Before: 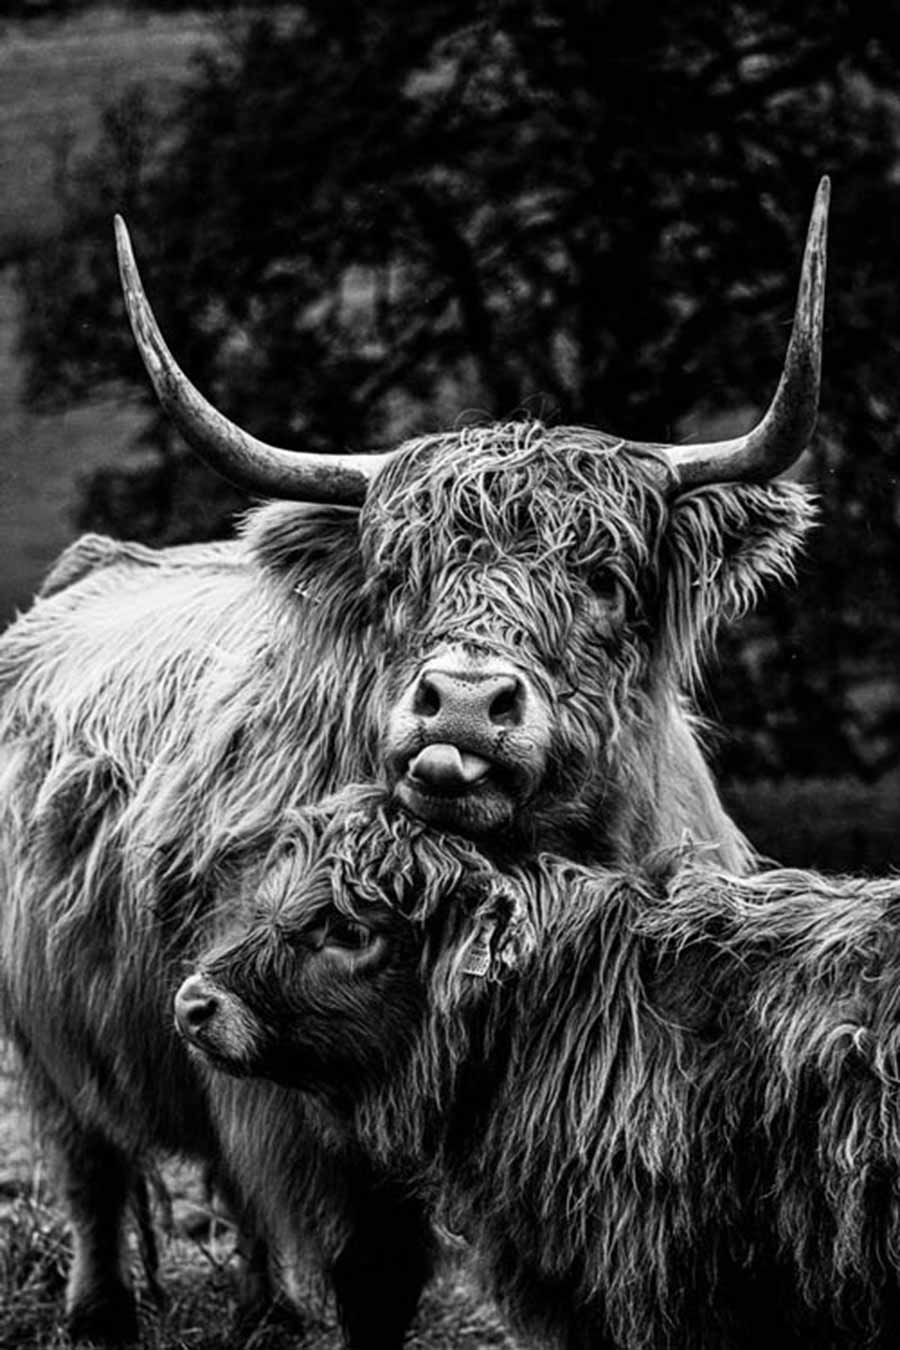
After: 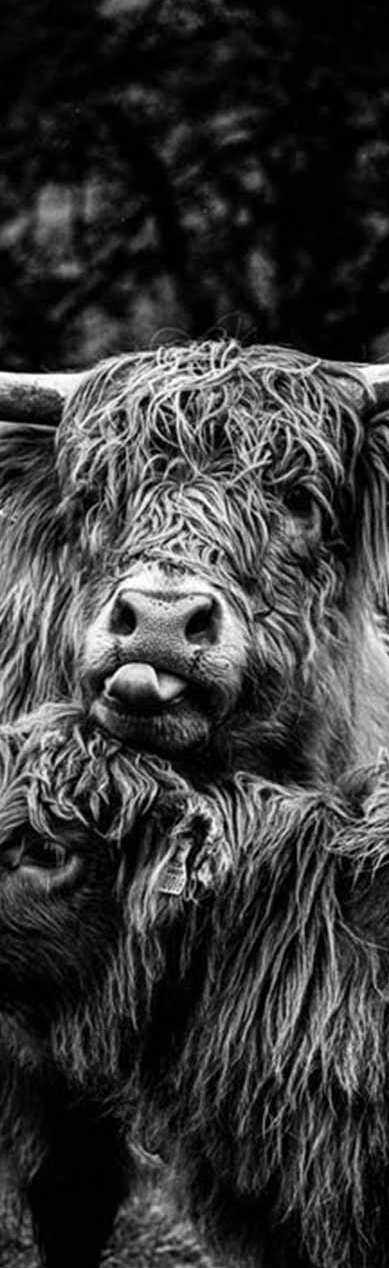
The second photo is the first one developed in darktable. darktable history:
crop: left 33.778%, top 6.027%, right 22.98%
